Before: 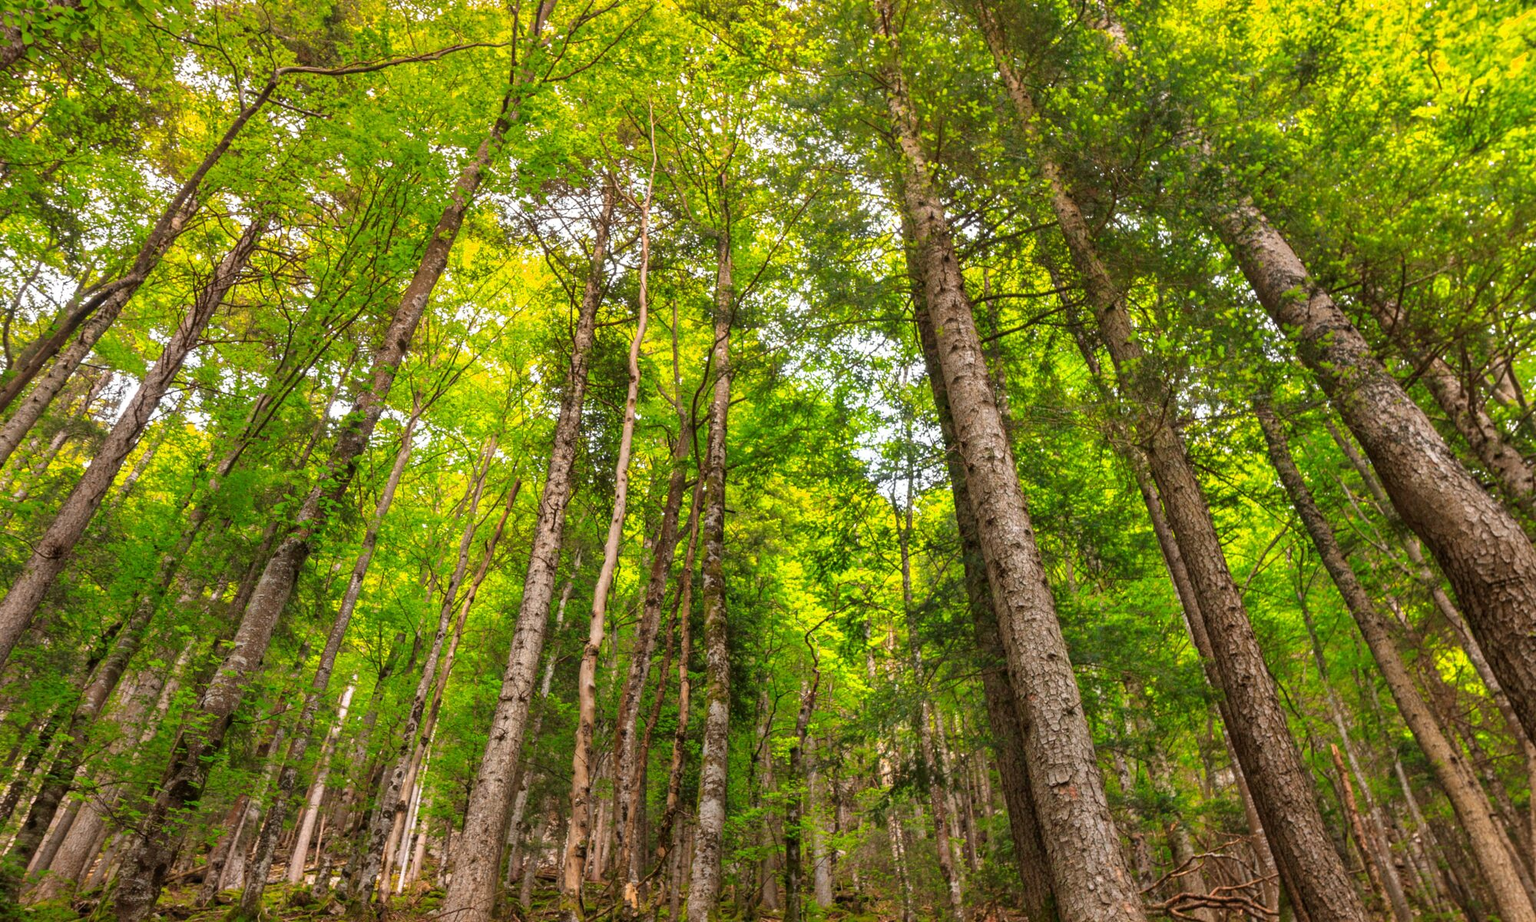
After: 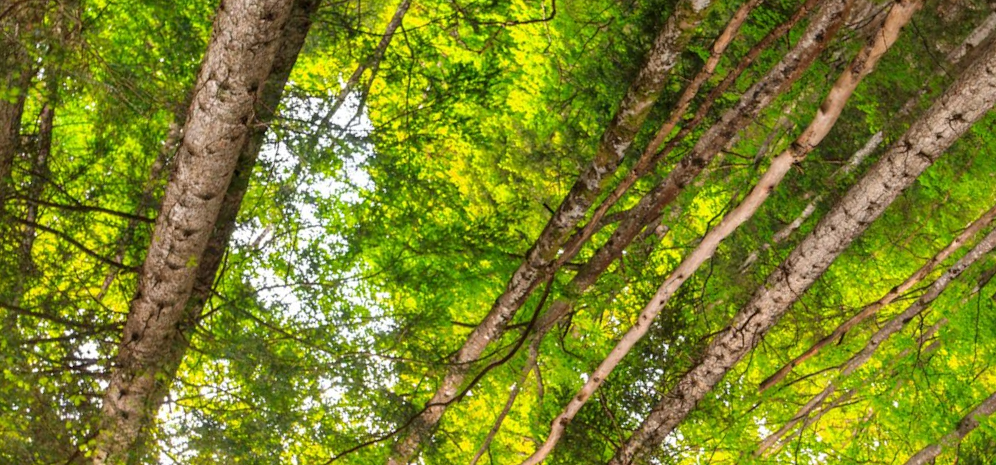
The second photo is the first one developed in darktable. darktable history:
crop and rotate: angle 147.9°, left 9.141%, top 15.651%, right 4.551%, bottom 17.156%
